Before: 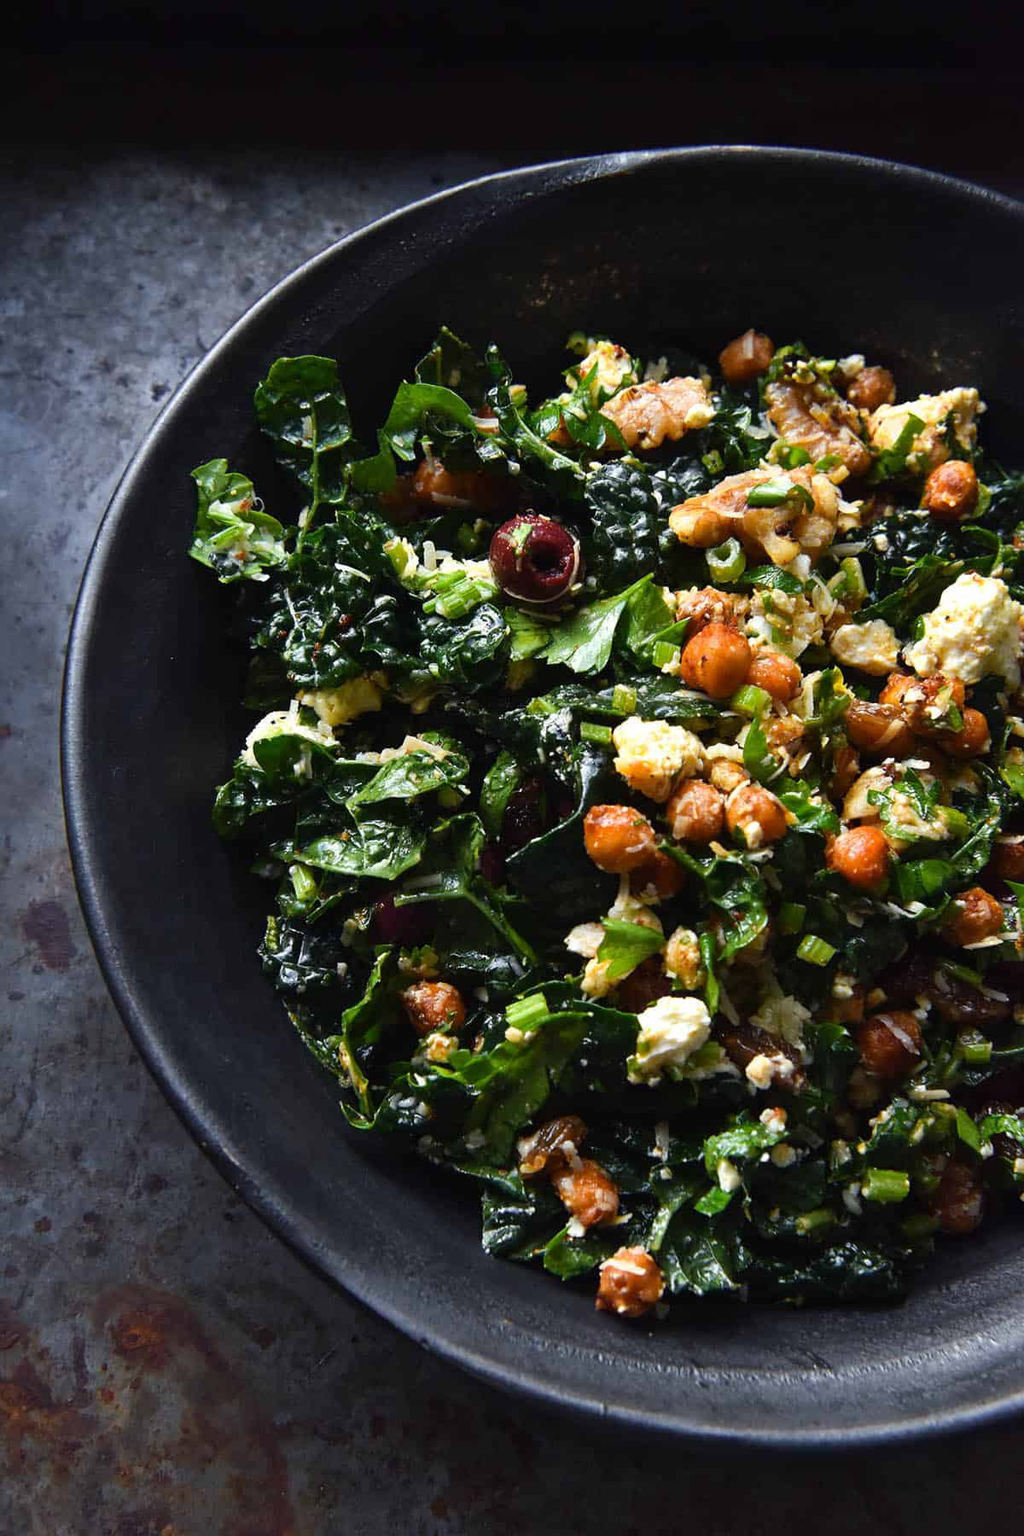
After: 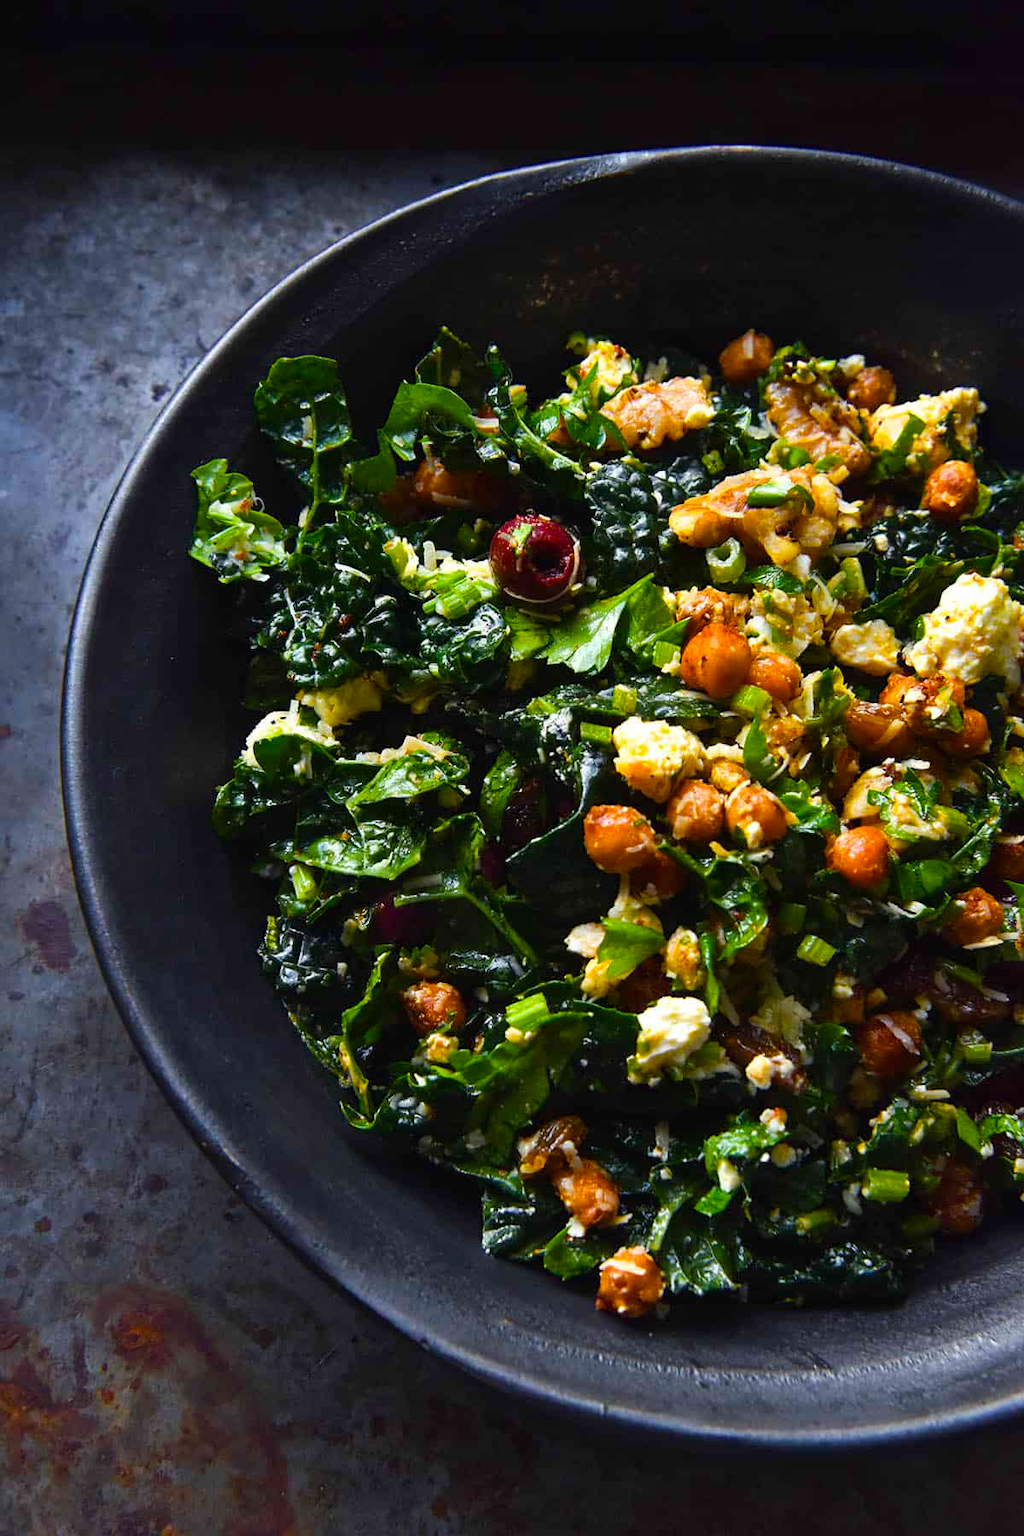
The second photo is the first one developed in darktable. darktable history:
white balance: emerald 1
color balance rgb: linear chroma grading › global chroma 15%, perceptual saturation grading › global saturation 30%
